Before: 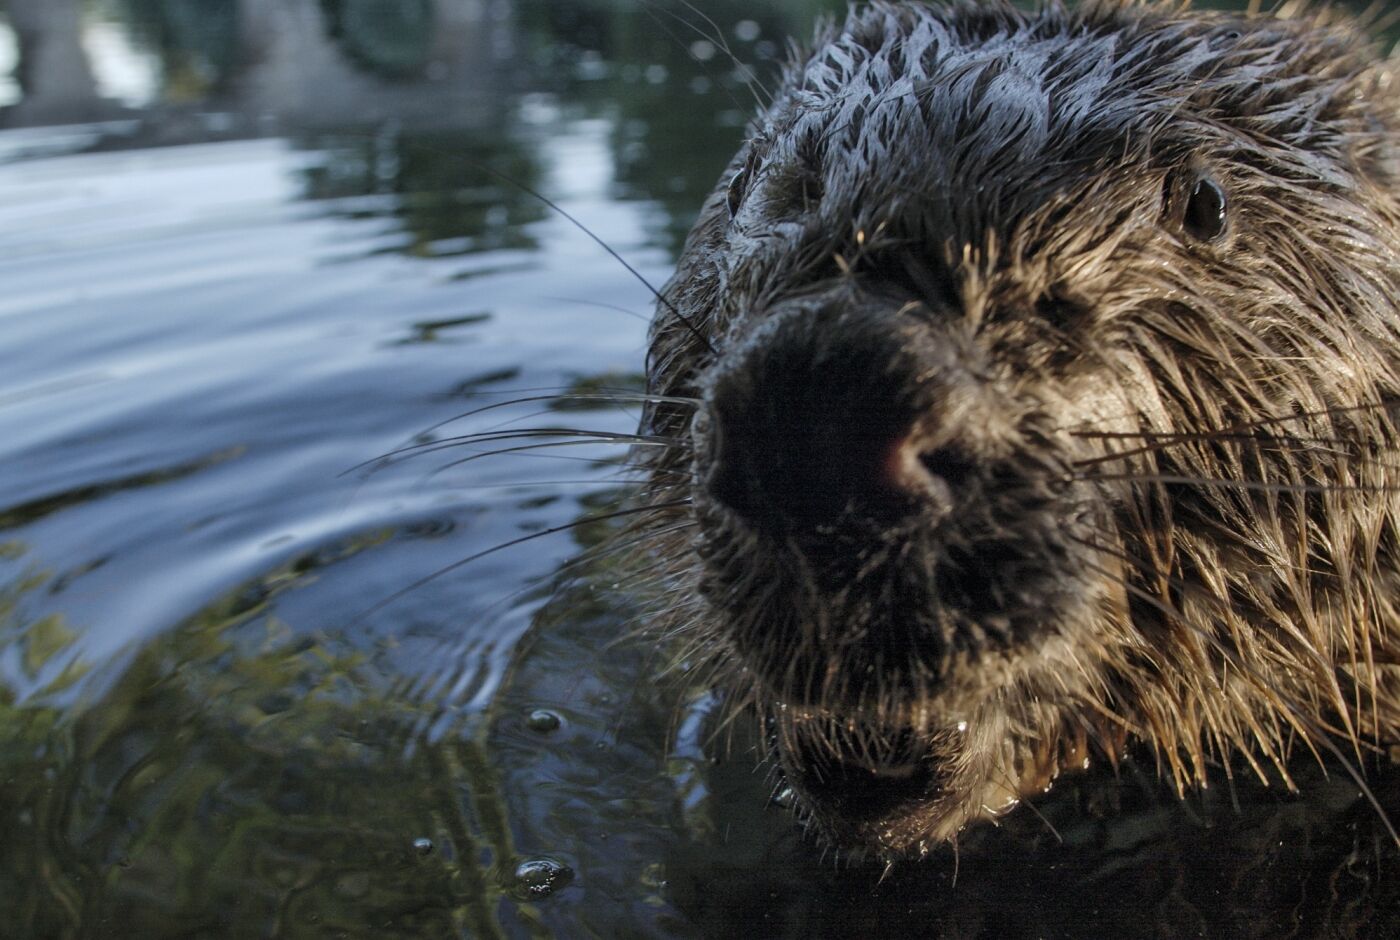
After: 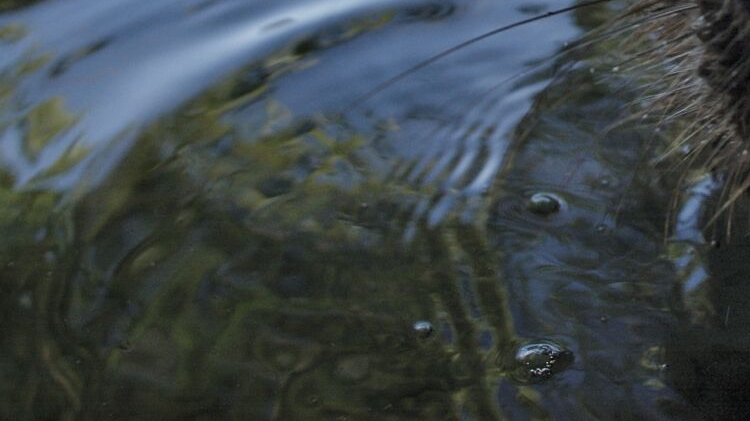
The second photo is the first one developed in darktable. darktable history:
crop and rotate: top 55.067%, right 46.383%, bottom 0.096%
